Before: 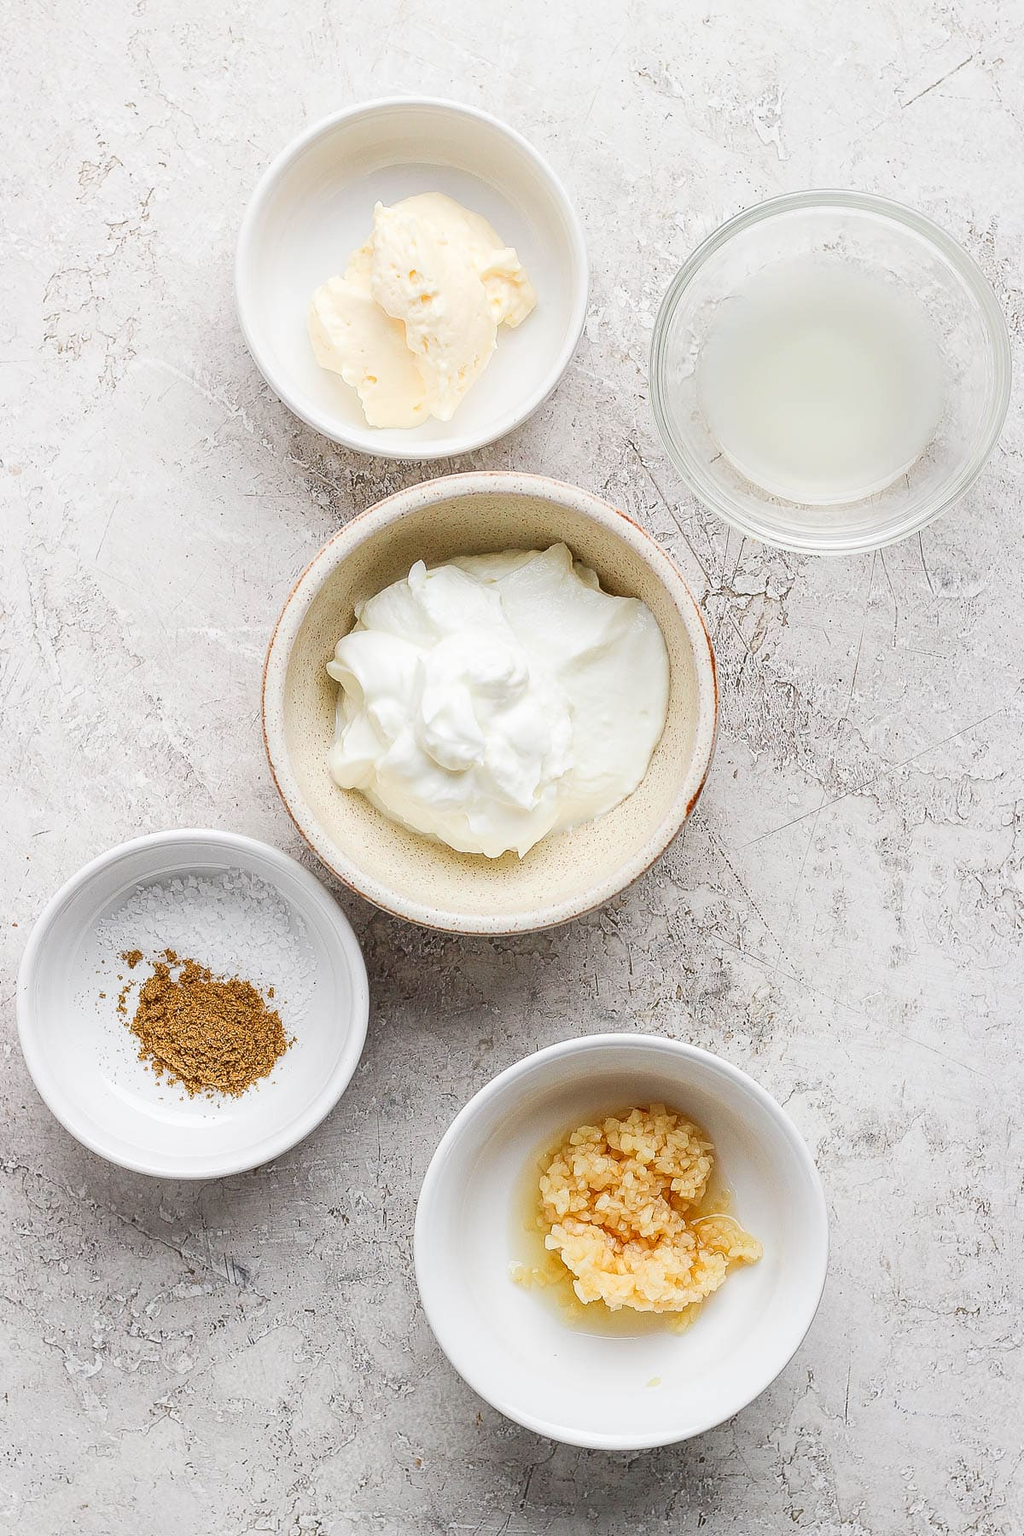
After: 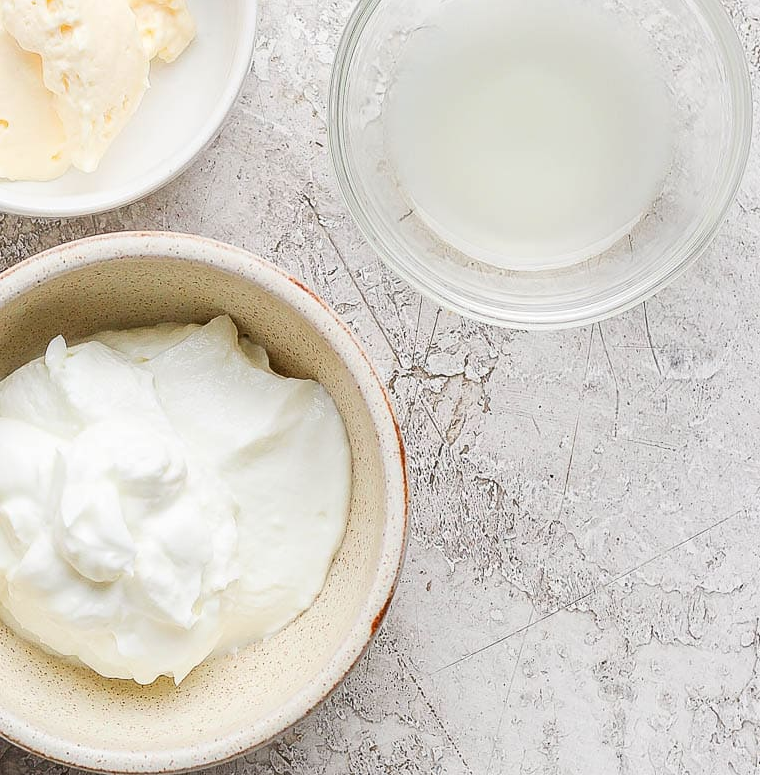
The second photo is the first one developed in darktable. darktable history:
crop: left 36.142%, top 17.878%, right 0.463%, bottom 39.016%
